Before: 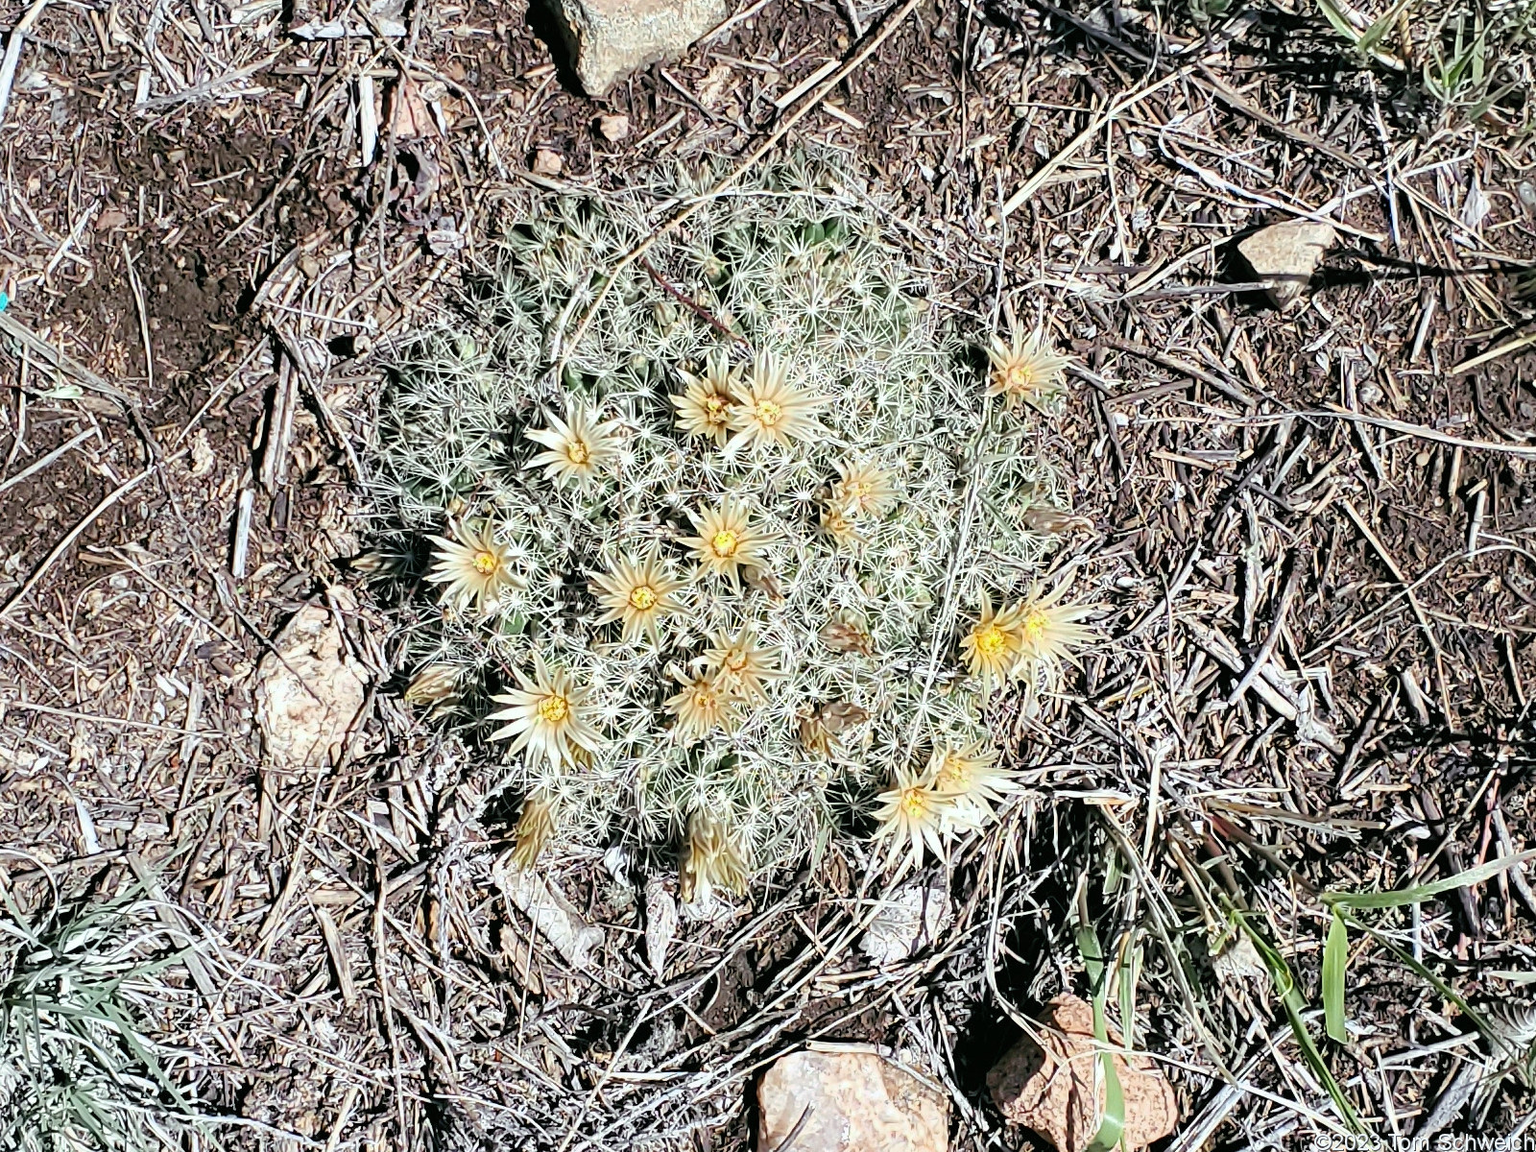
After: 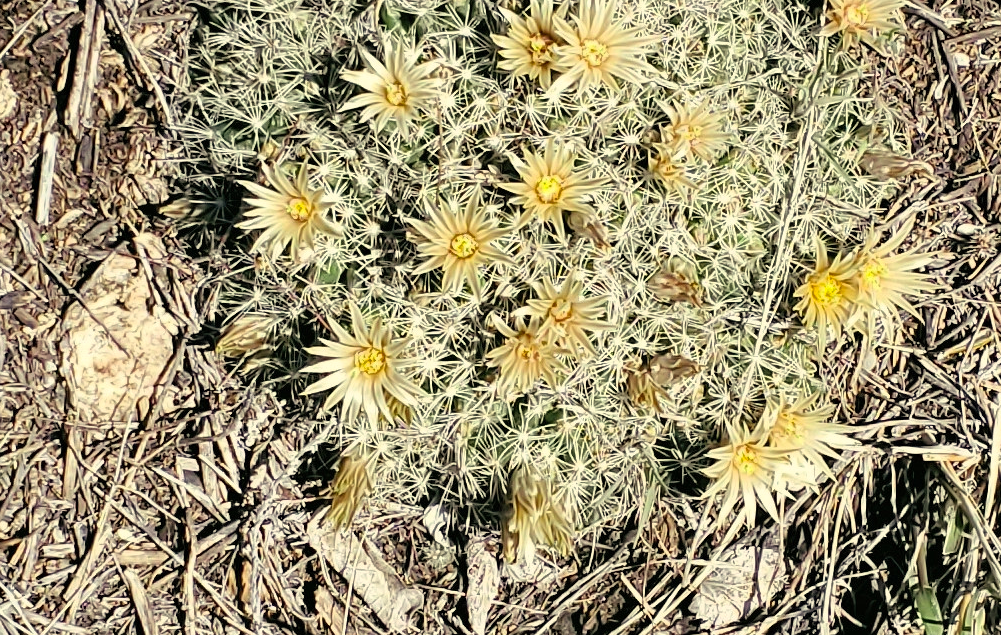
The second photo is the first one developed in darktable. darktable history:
crop: left 12.885%, top 31.487%, right 24.519%, bottom 15.576%
color correction: highlights a* 1.39, highlights b* 18.18
